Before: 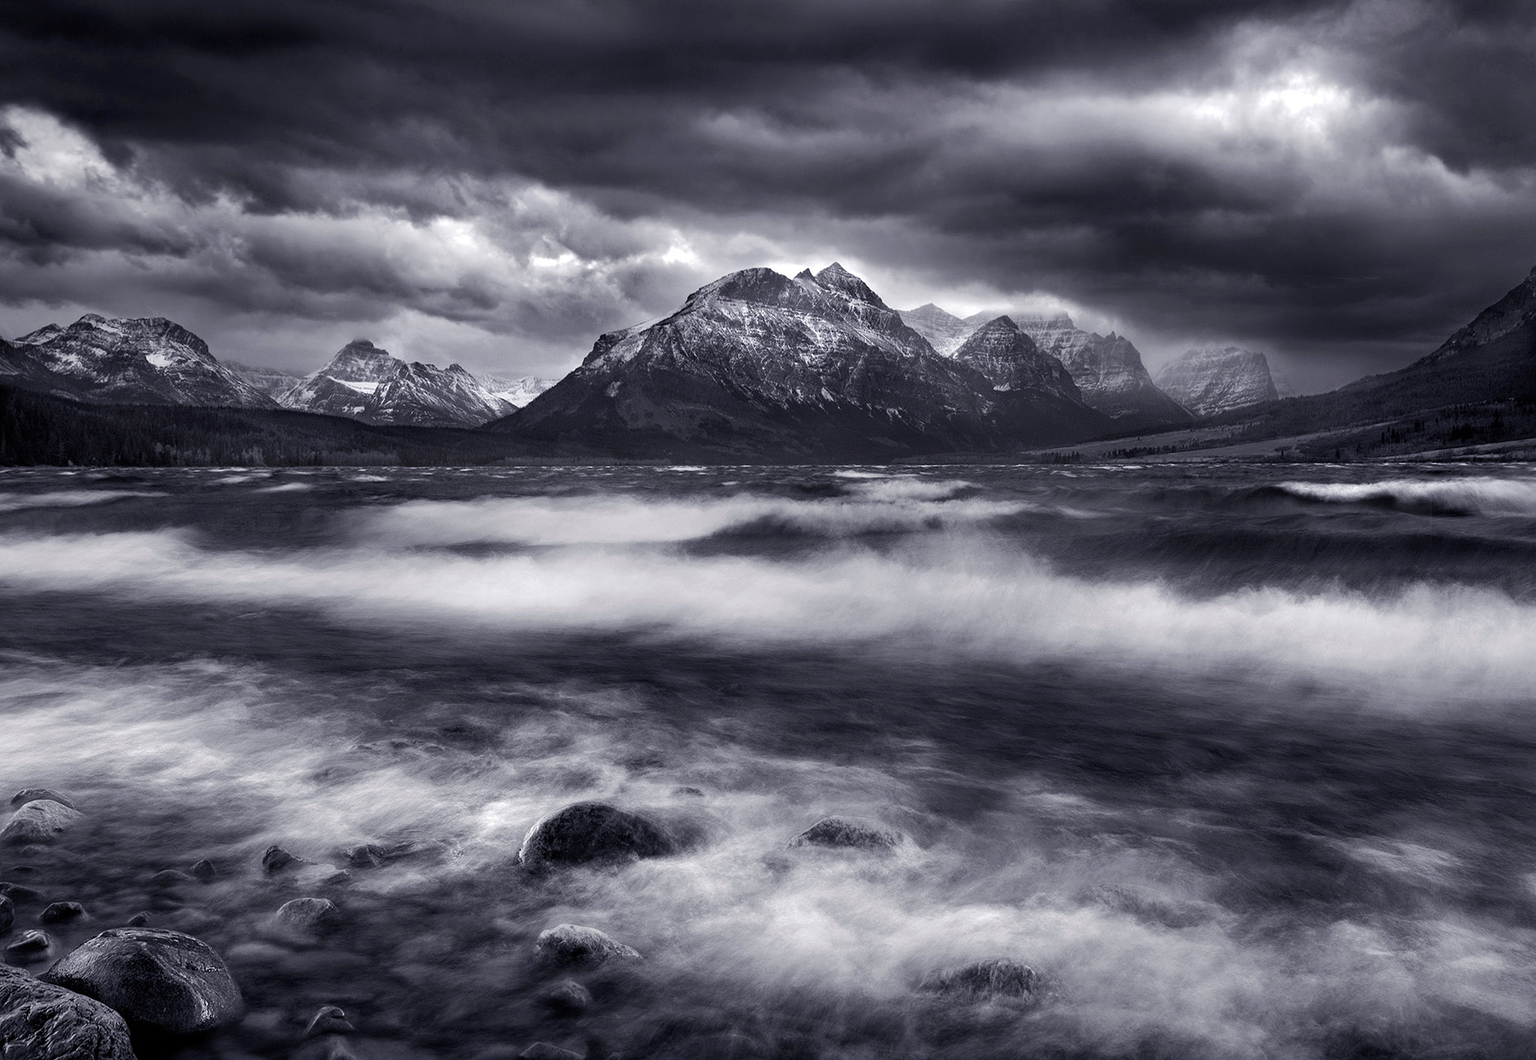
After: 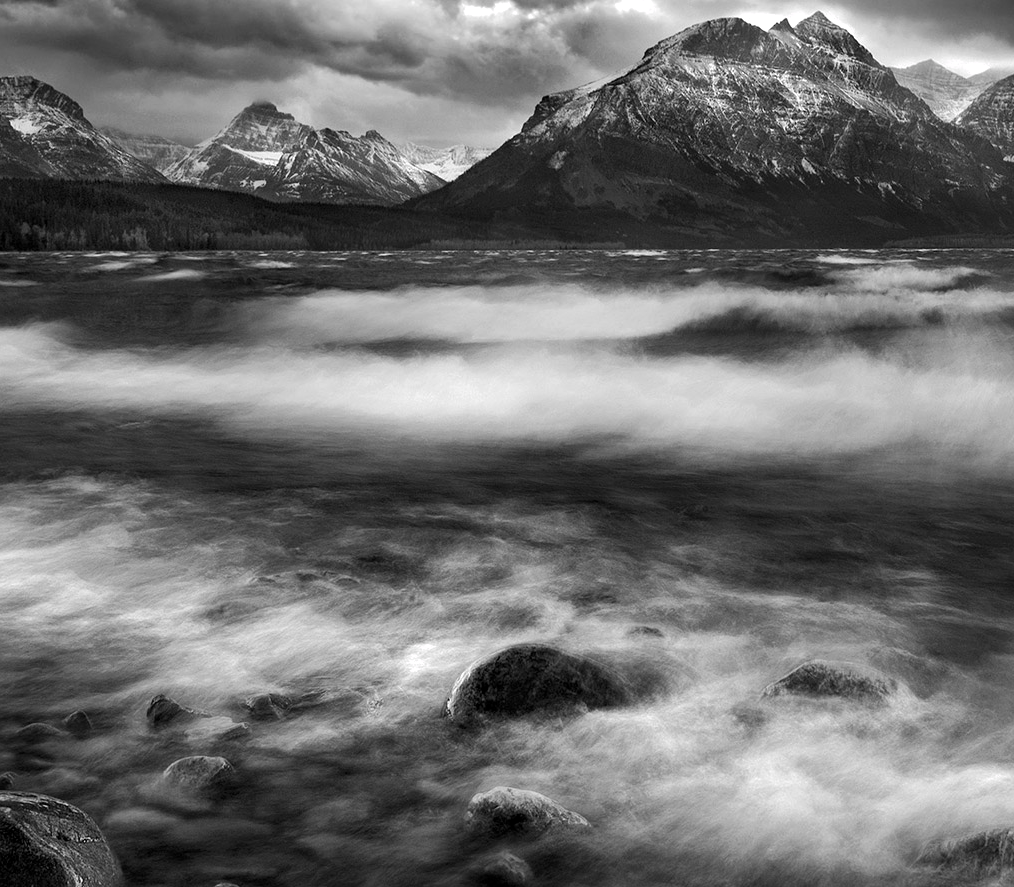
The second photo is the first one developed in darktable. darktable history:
velvia: on, module defaults
white balance: red 0.98, blue 1.61
crop: left 8.966%, top 23.852%, right 34.699%, bottom 4.703%
local contrast: mode bilateral grid, contrast 20, coarseness 50, detail 120%, midtone range 0.2
color zones: curves: ch0 [(0, 0.65) (0.096, 0.644) (0.221, 0.539) (0.429, 0.5) (0.571, 0.5) (0.714, 0.5) (0.857, 0.5) (1, 0.65)]; ch1 [(0, 0.5) (0.143, 0.5) (0.257, -0.002) (0.429, 0.04) (0.571, -0.001) (0.714, -0.015) (0.857, 0.024) (1, 0.5)]
